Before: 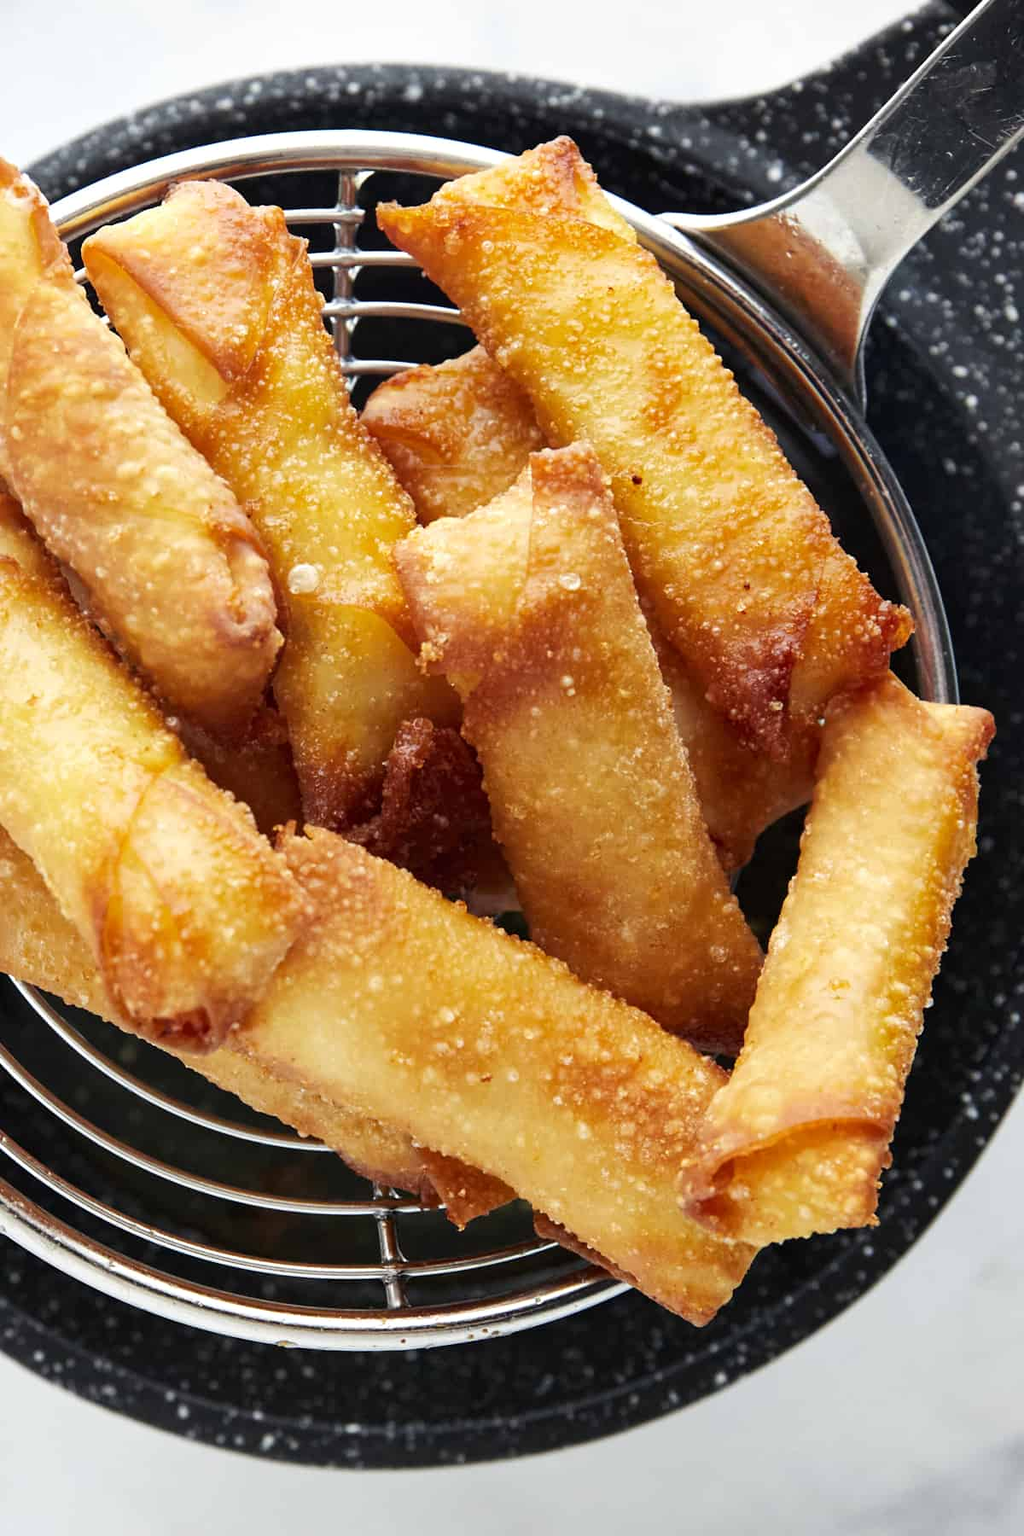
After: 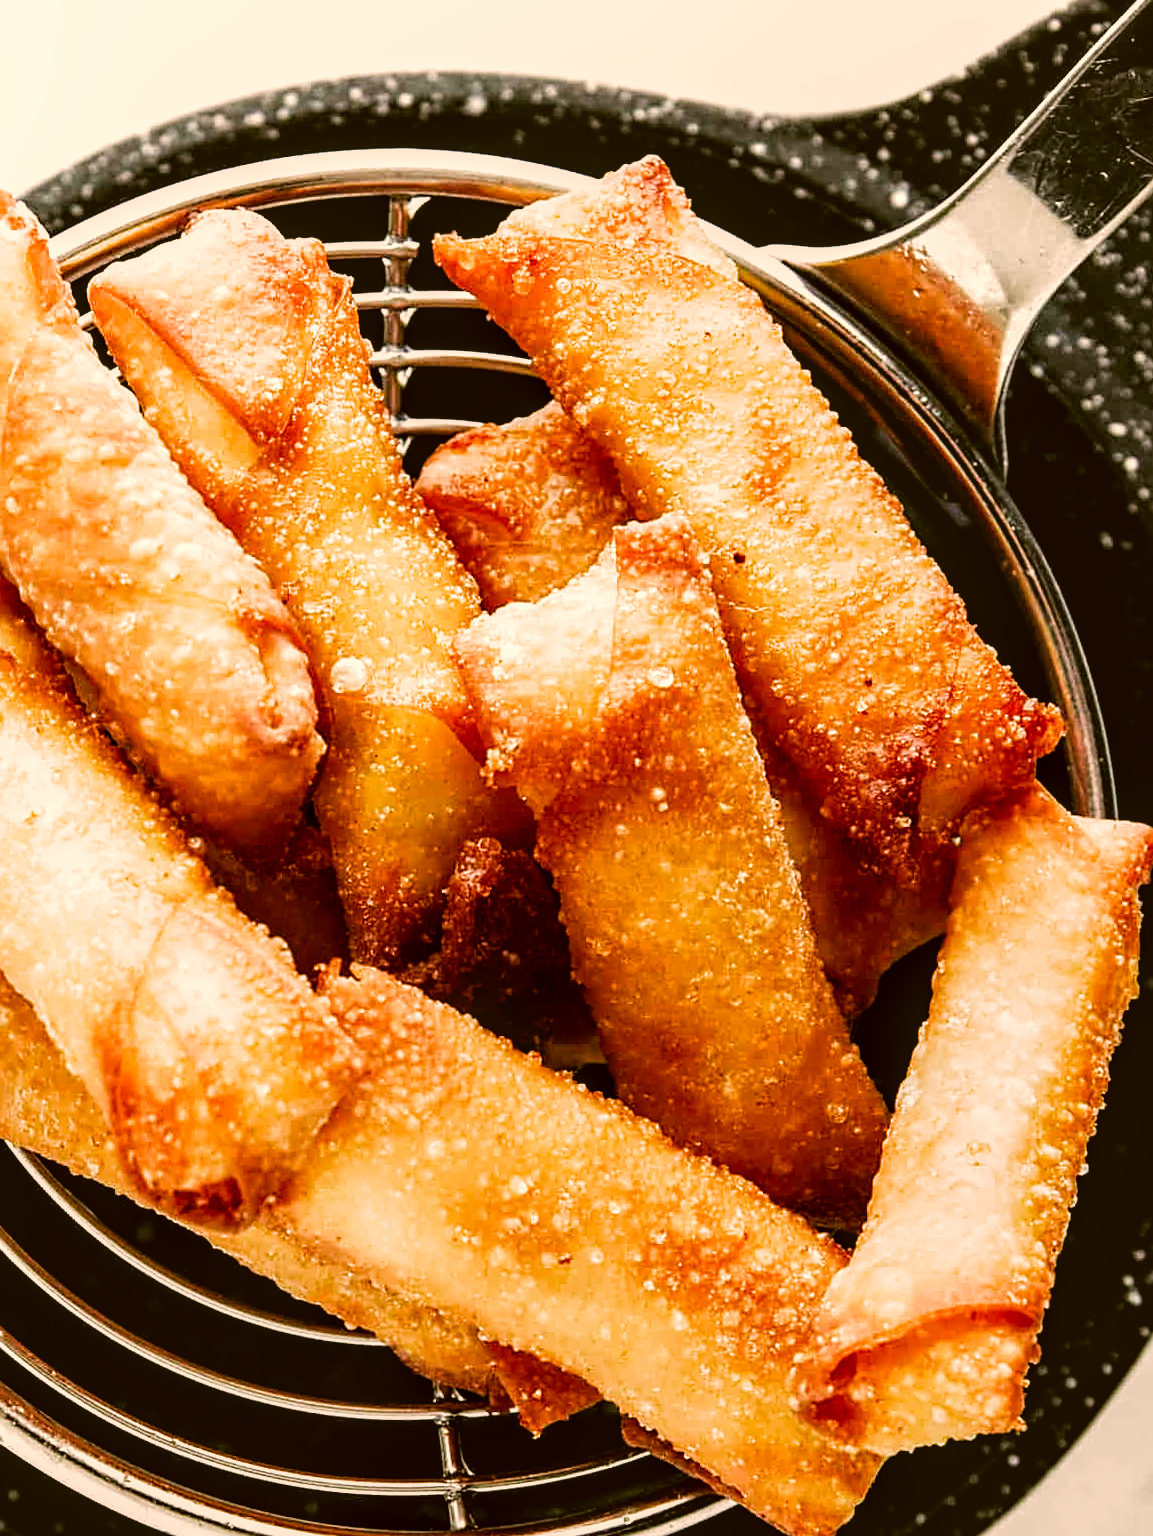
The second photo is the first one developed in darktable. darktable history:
sharpen: on, module defaults
crop and rotate: angle 0.2°, left 0.275%, right 3.127%, bottom 14.18%
filmic rgb: black relative exposure -8.2 EV, white relative exposure 2.2 EV, threshold 3 EV, hardness 7.11, latitude 75%, contrast 1.325, highlights saturation mix -2%, shadows ↔ highlights balance 30%, preserve chrominance RGB euclidean norm, color science v5 (2021), contrast in shadows safe, contrast in highlights safe, enable highlight reconstruction true
local contrast: on, module defaults
contrast brightness saturation: contrast 0.04, saturation 0.16
color correction: highlights a* 8.98, highlights b* 15.09, shadows a* -0.49, shadows b* 26.52
